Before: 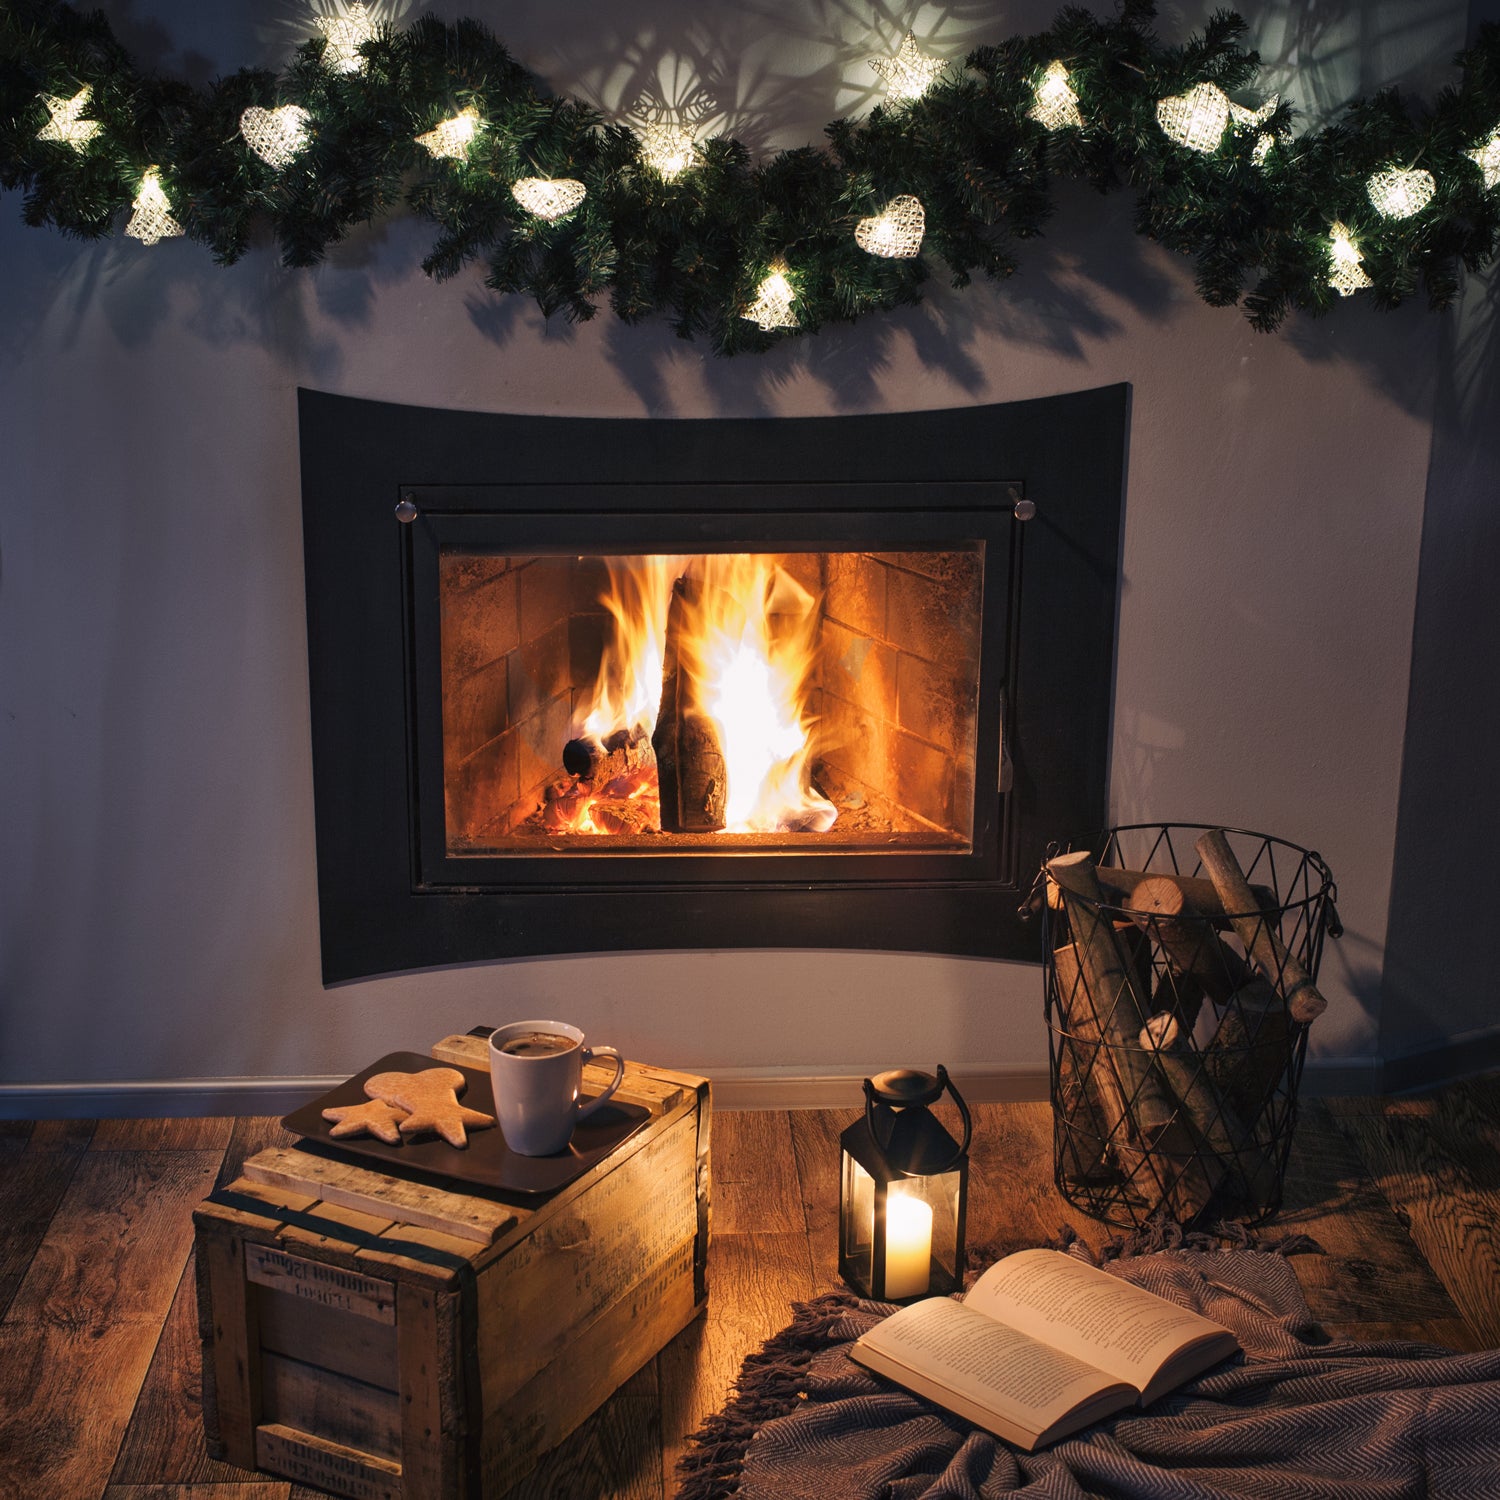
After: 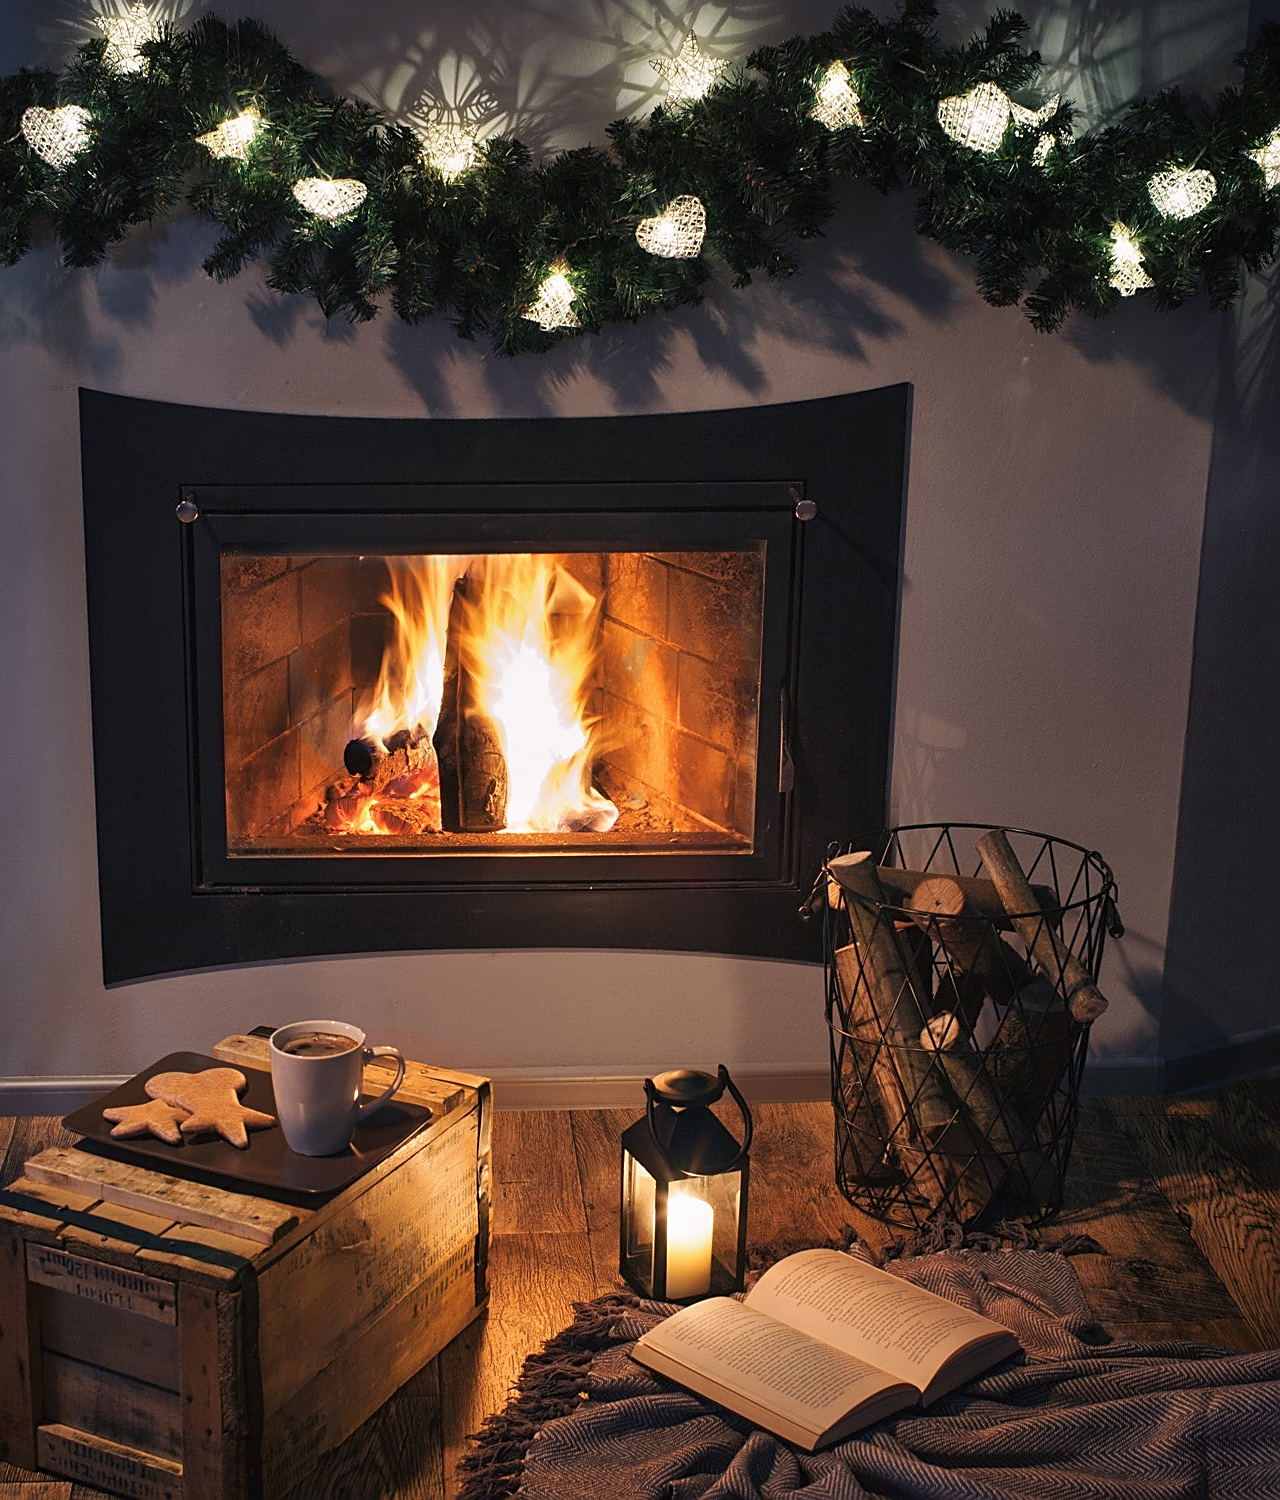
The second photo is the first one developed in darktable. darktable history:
crop and rotate: left 14.664%
sharpen: on, module defaults
